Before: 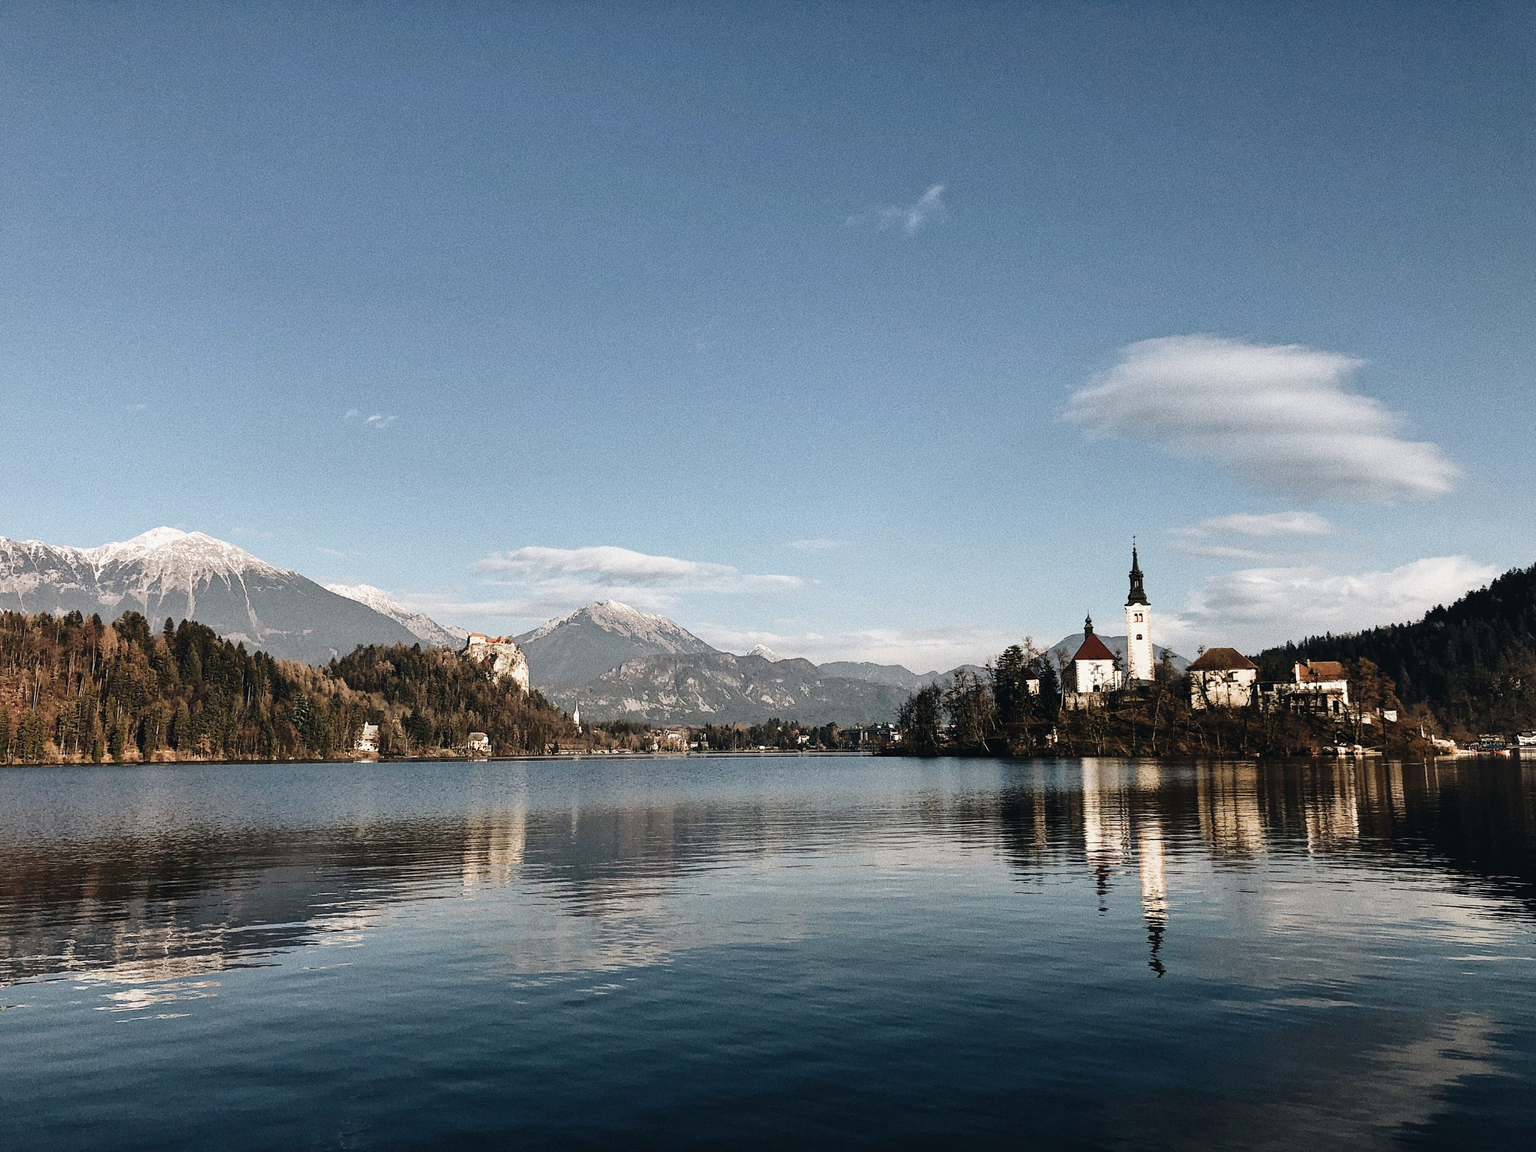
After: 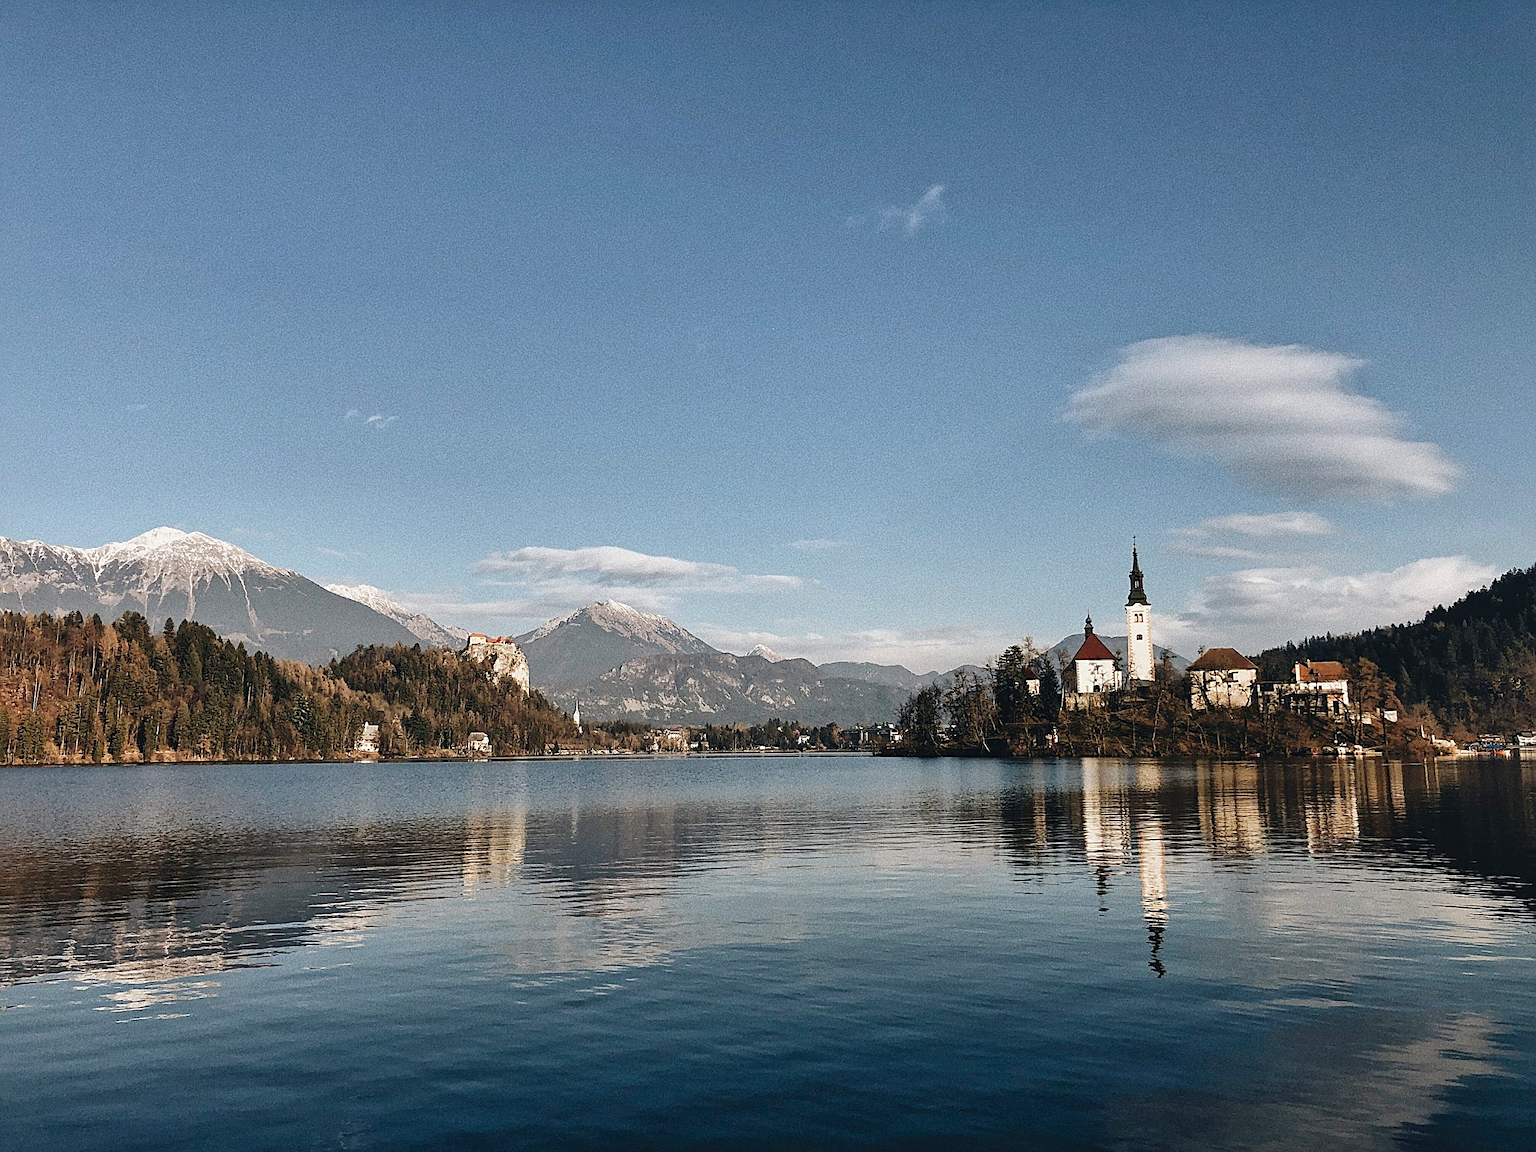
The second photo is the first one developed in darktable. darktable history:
color contrast: green-magenta contrast 1.1, blue-yellow contrast 1.1, unbound 0
sharpen: on, module defaults
shadows and highlights: on, module defaults
